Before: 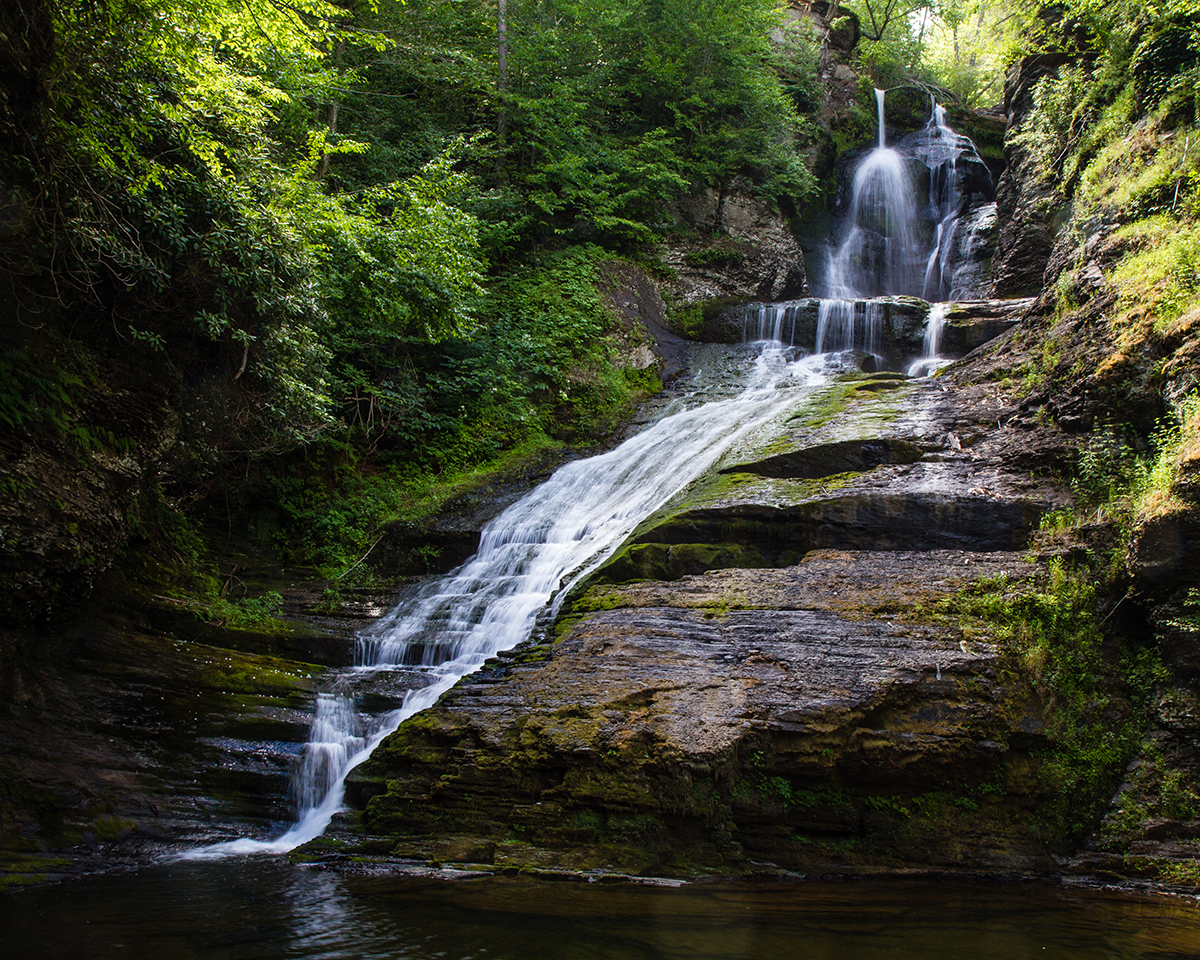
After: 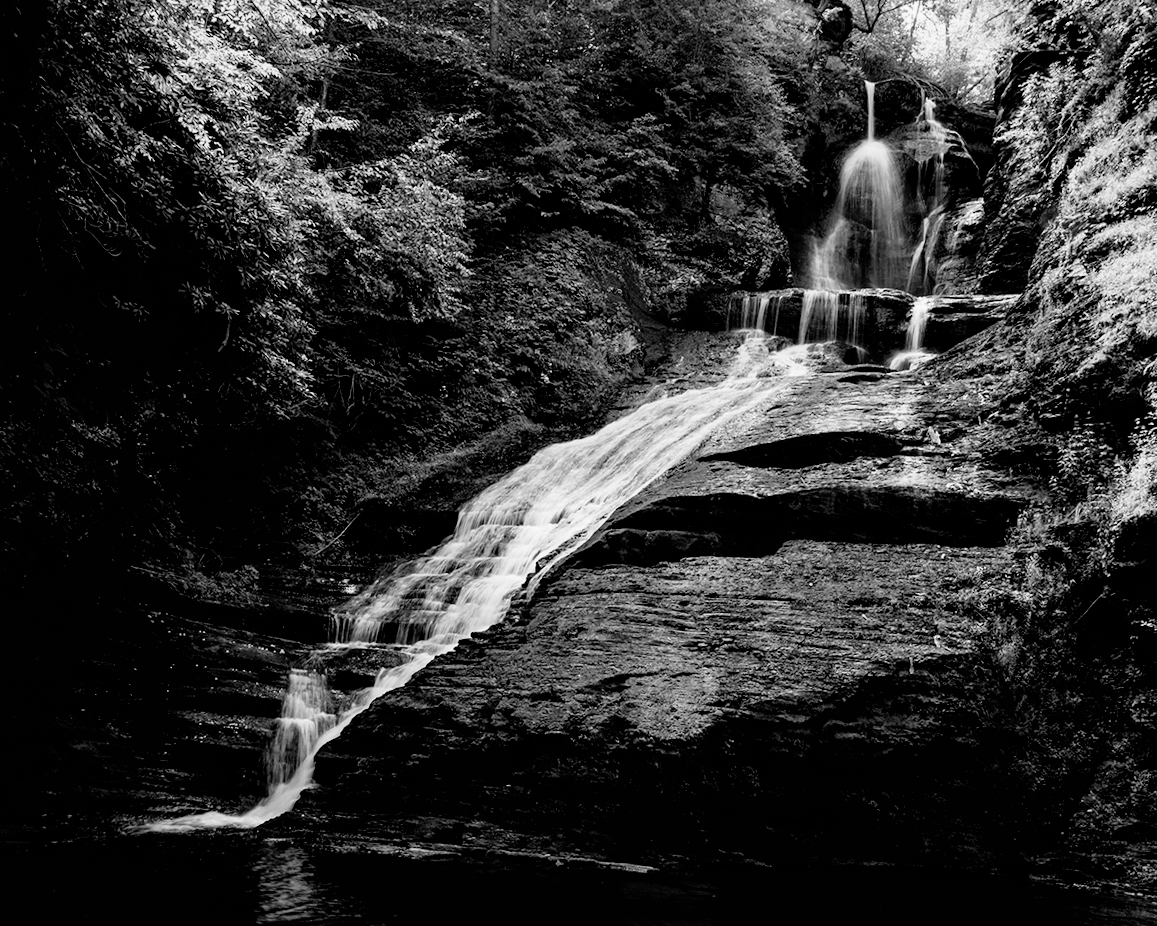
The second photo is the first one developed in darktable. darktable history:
crop and rotate: angle -1.69°
monochrome: on, module defaults
color contrast: blue-yellow contrast 0.62
filmic rgb: black relative exposure -3.72 EV, white relative exposure 2.77 EV, dynamic range scaling -5.32%, hardness 3.03
color correction: highlights a* -7.33, highlights b* 1.26, shadows a* -3.55, saturation 1.4
